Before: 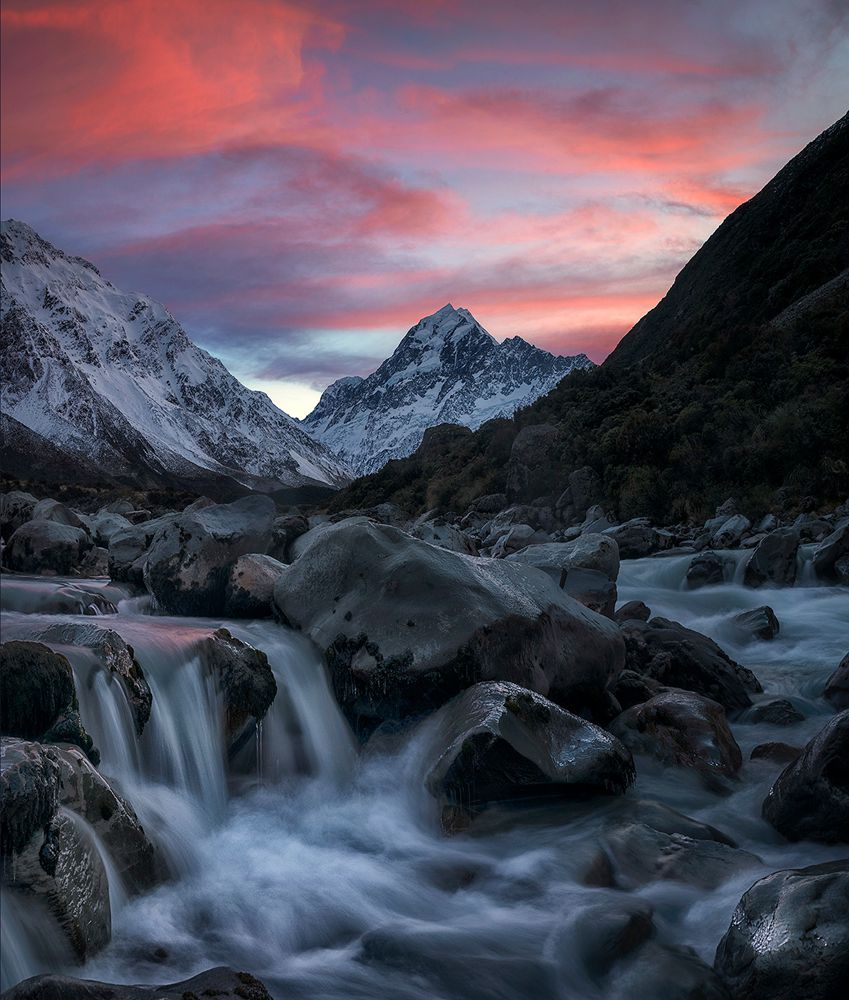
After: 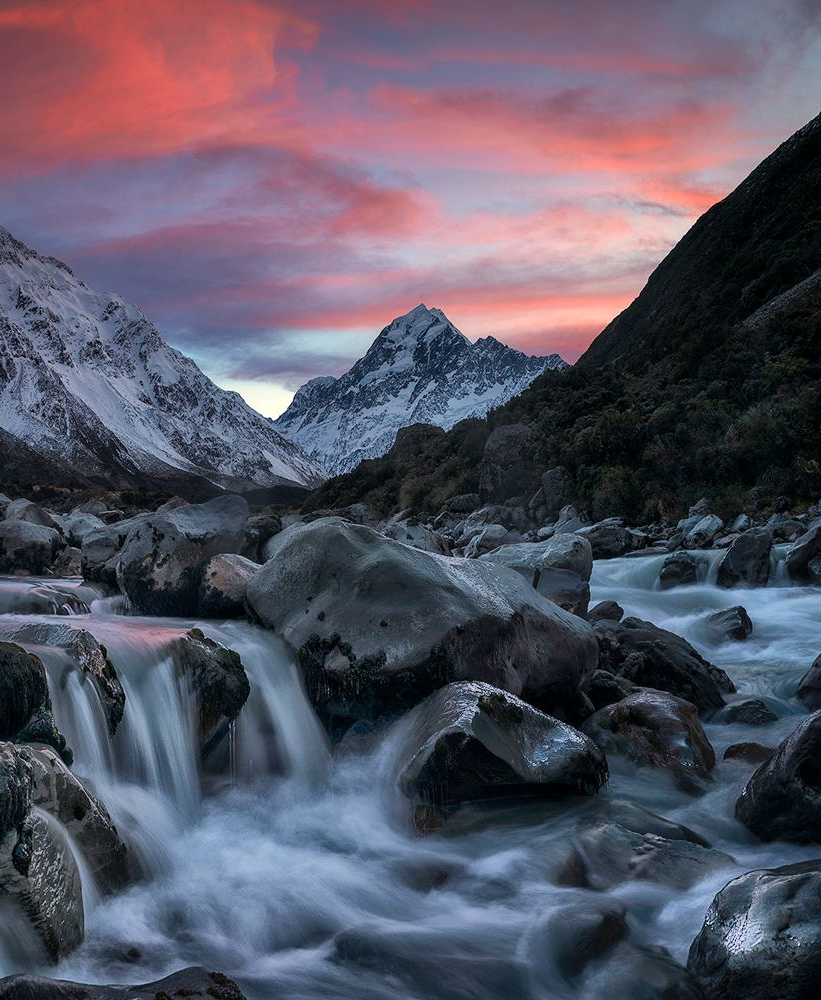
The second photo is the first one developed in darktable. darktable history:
crop and rotate: left 3.238%
shadows and highlights: soften with gaussian
